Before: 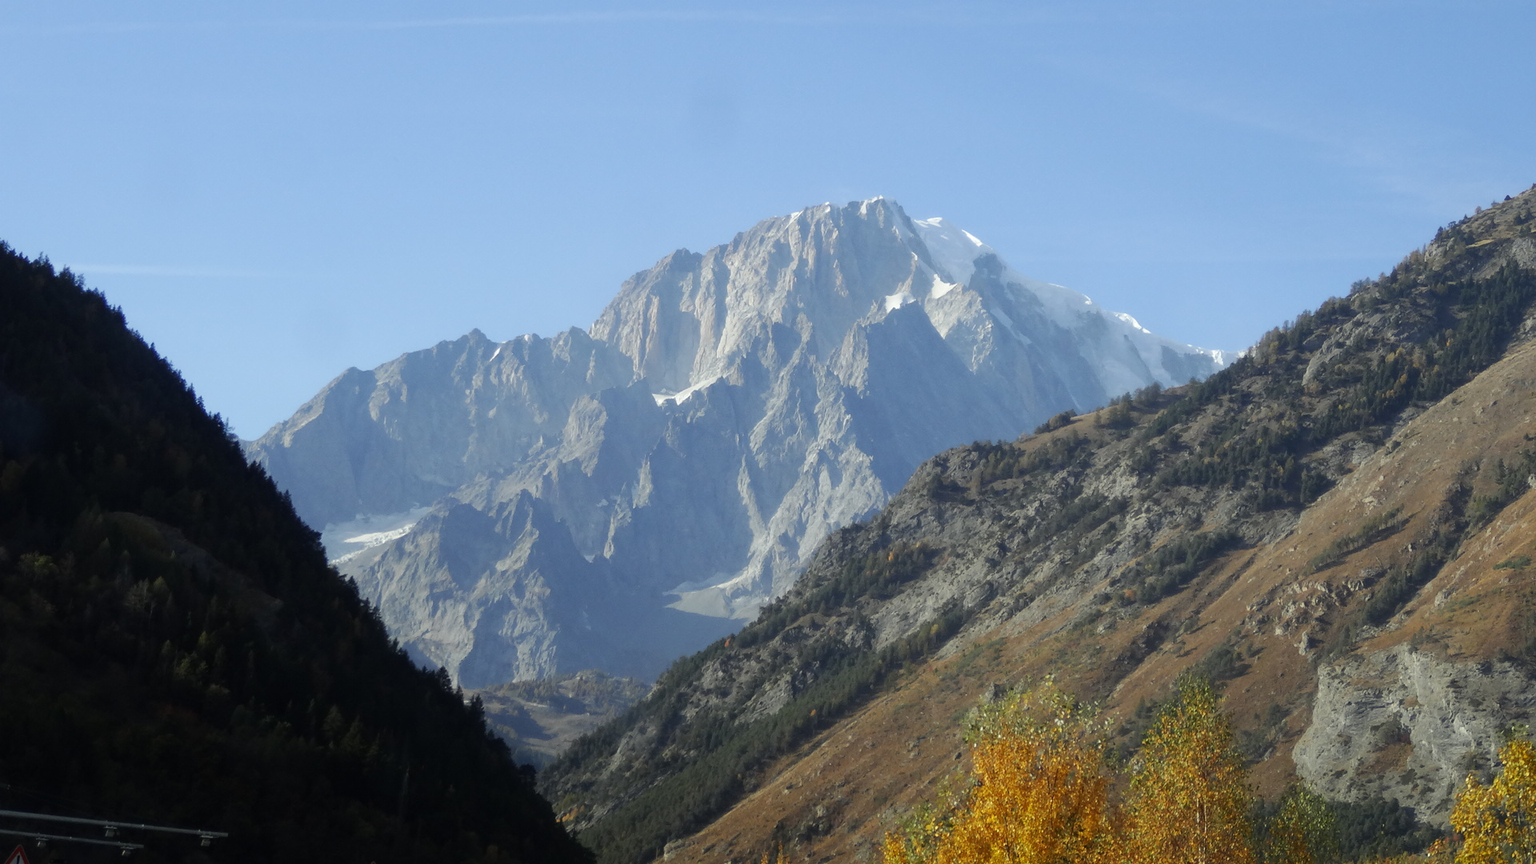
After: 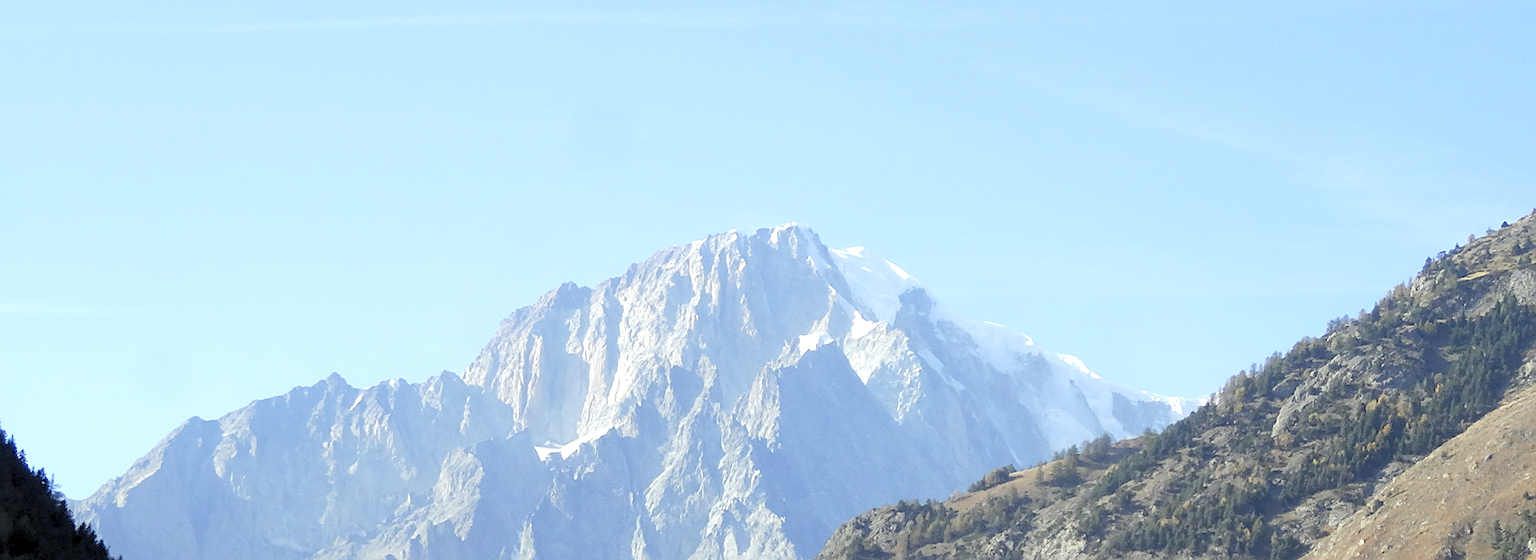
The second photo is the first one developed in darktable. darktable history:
contrast brightness saturation: saturation -0.17
crop and rotate: left 11.812%, bottom 42.776%
sharpen: on, module defaults
levels: levels [0.036, 0.364, 0.827]
